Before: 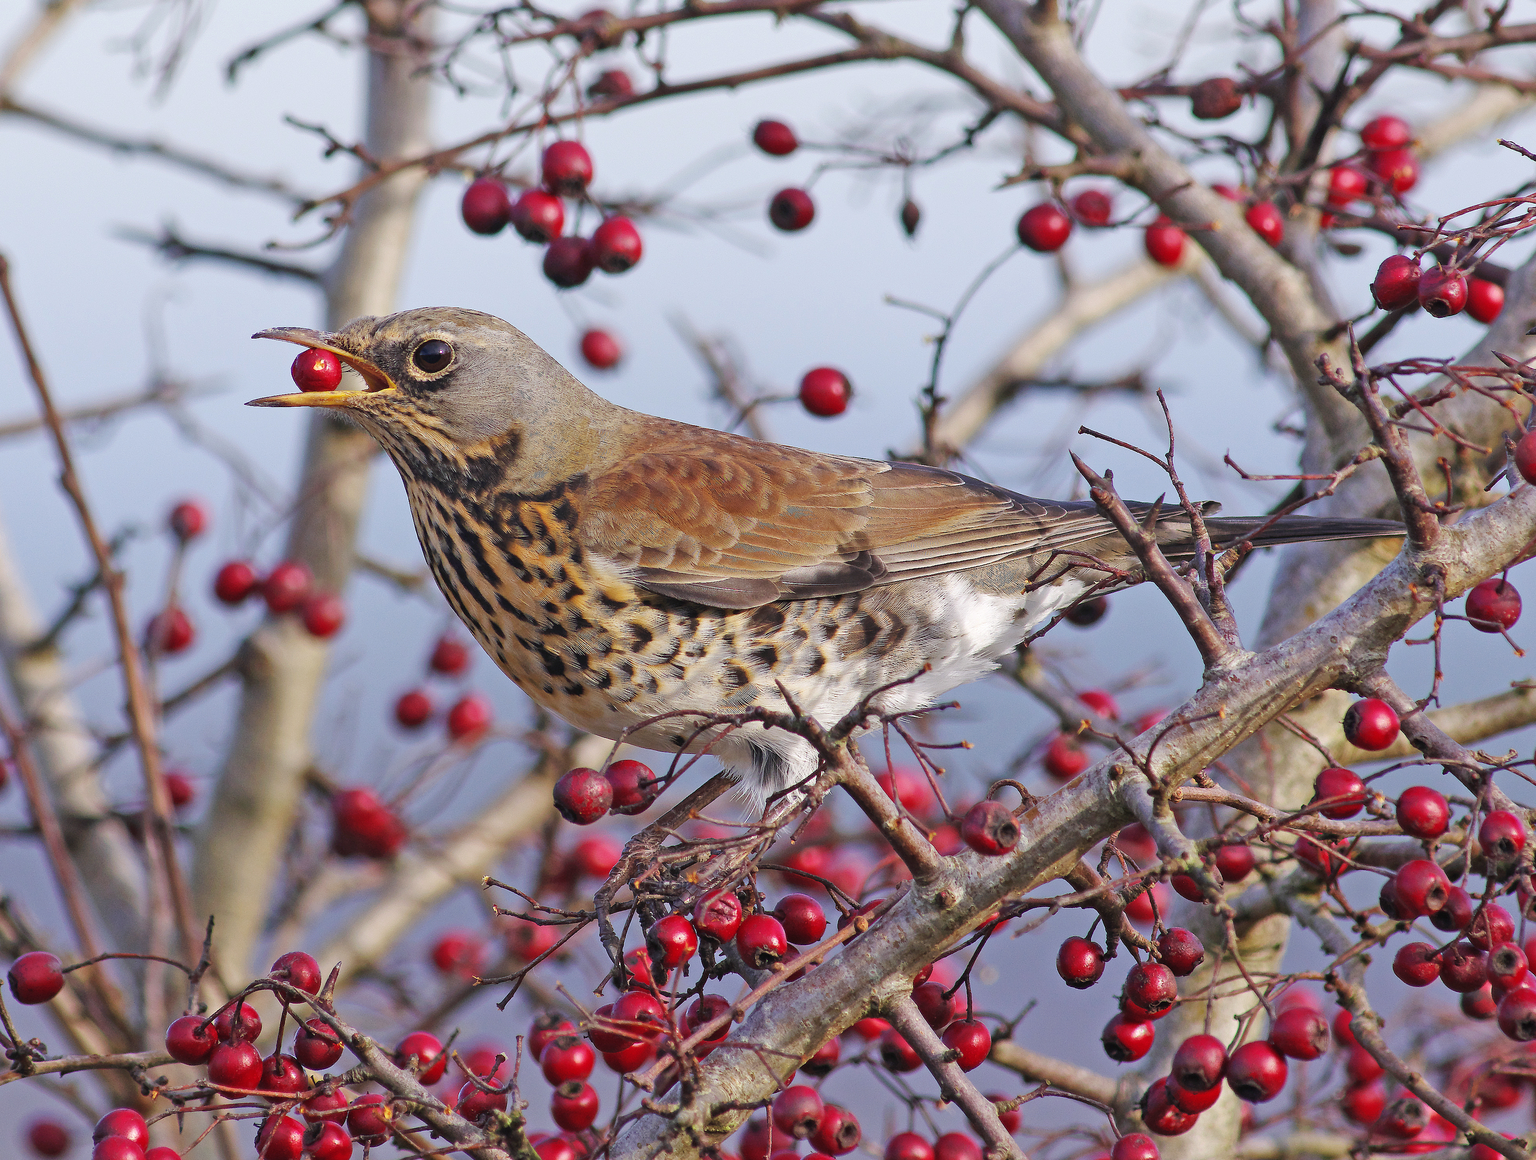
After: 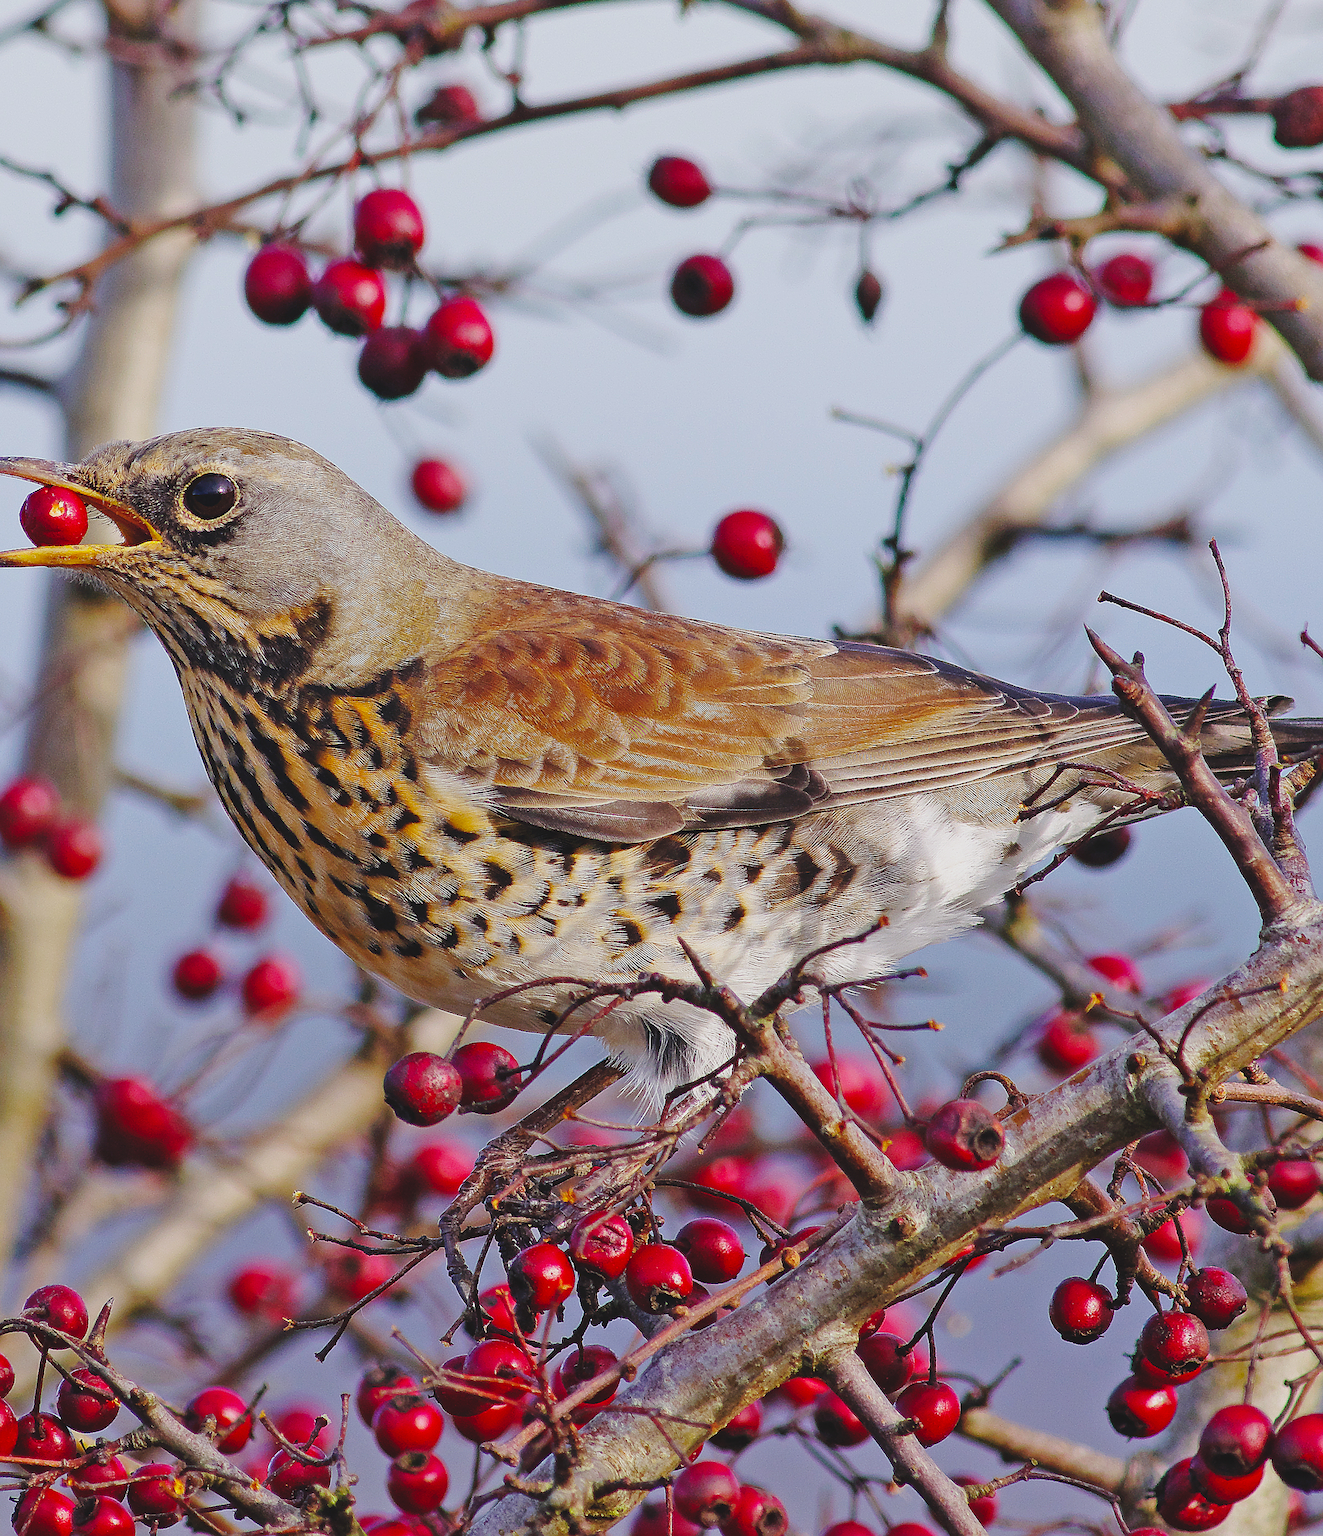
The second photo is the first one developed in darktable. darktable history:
sharpen: on, module defaults
crop: left 15.419%, right 17.914%
base curve: curves: ch0 [(0, 0) (0.028, 0.03) (0.121, 0.232) (0.46, 0.748) (0.859, 0.968) (1, 1)], preserve colors none
exposure: black level correction -0.016, exposure -1.018 EV, compensate highlight preservation false
rotate and perspective: rotation 0.074°, lens shift (vertical) 0.096, lens shift (horizontal) -0.041, crop left 0.043, crop right 0.952, crop top 0.024, crop bottom 0.979
color balance: output saturation 120%
